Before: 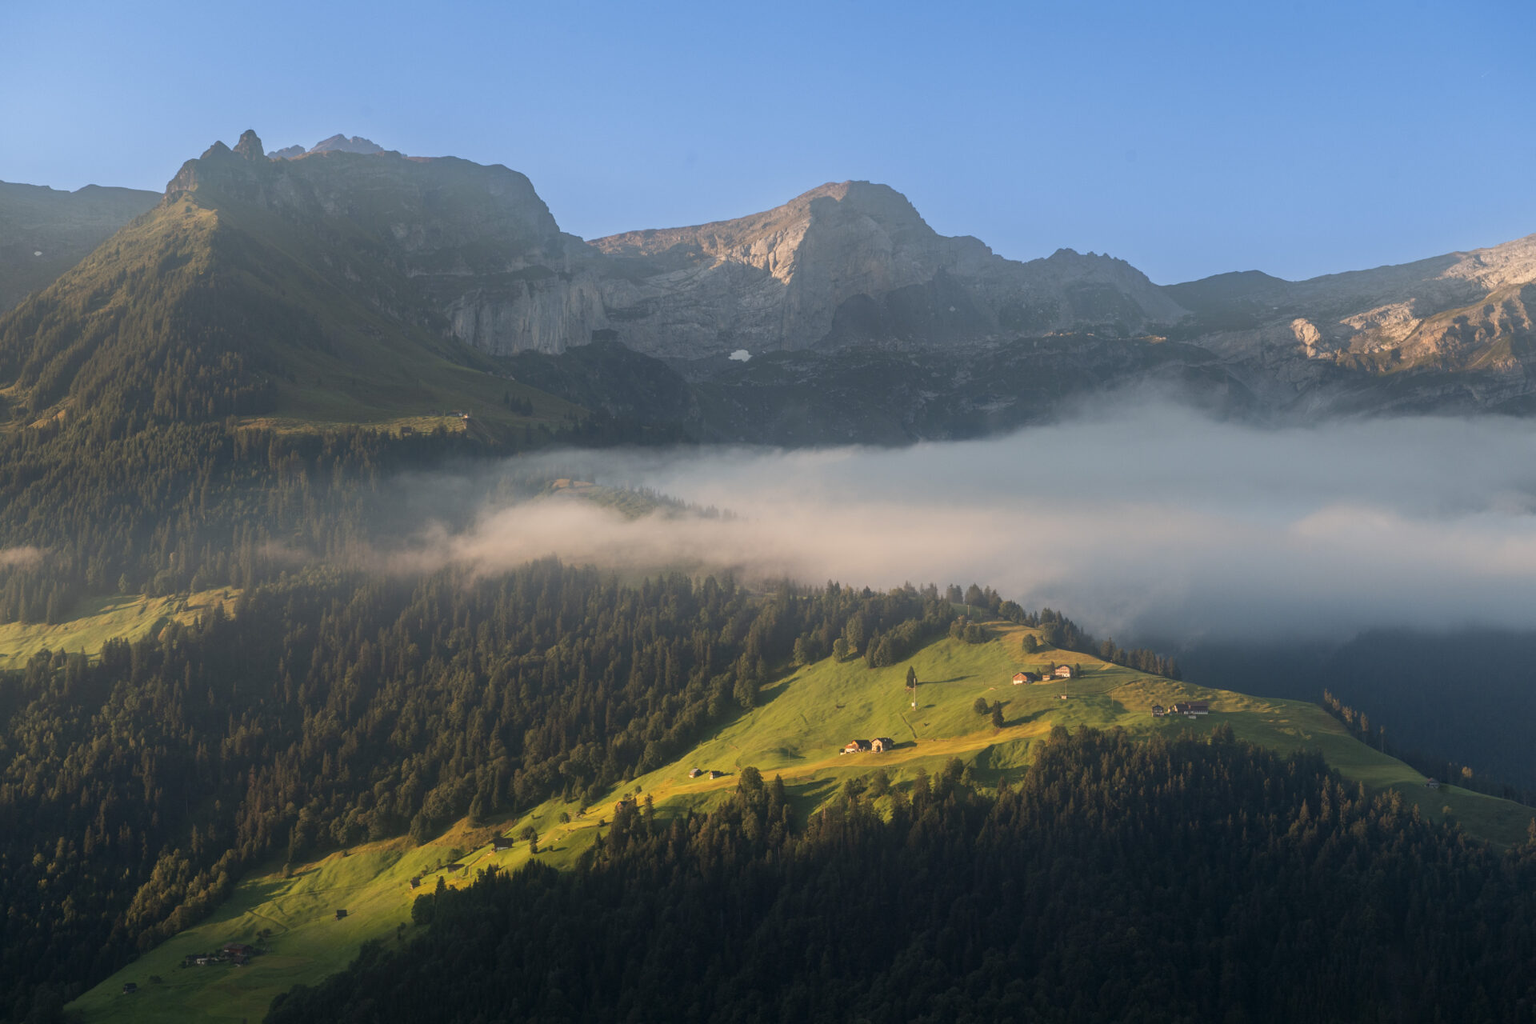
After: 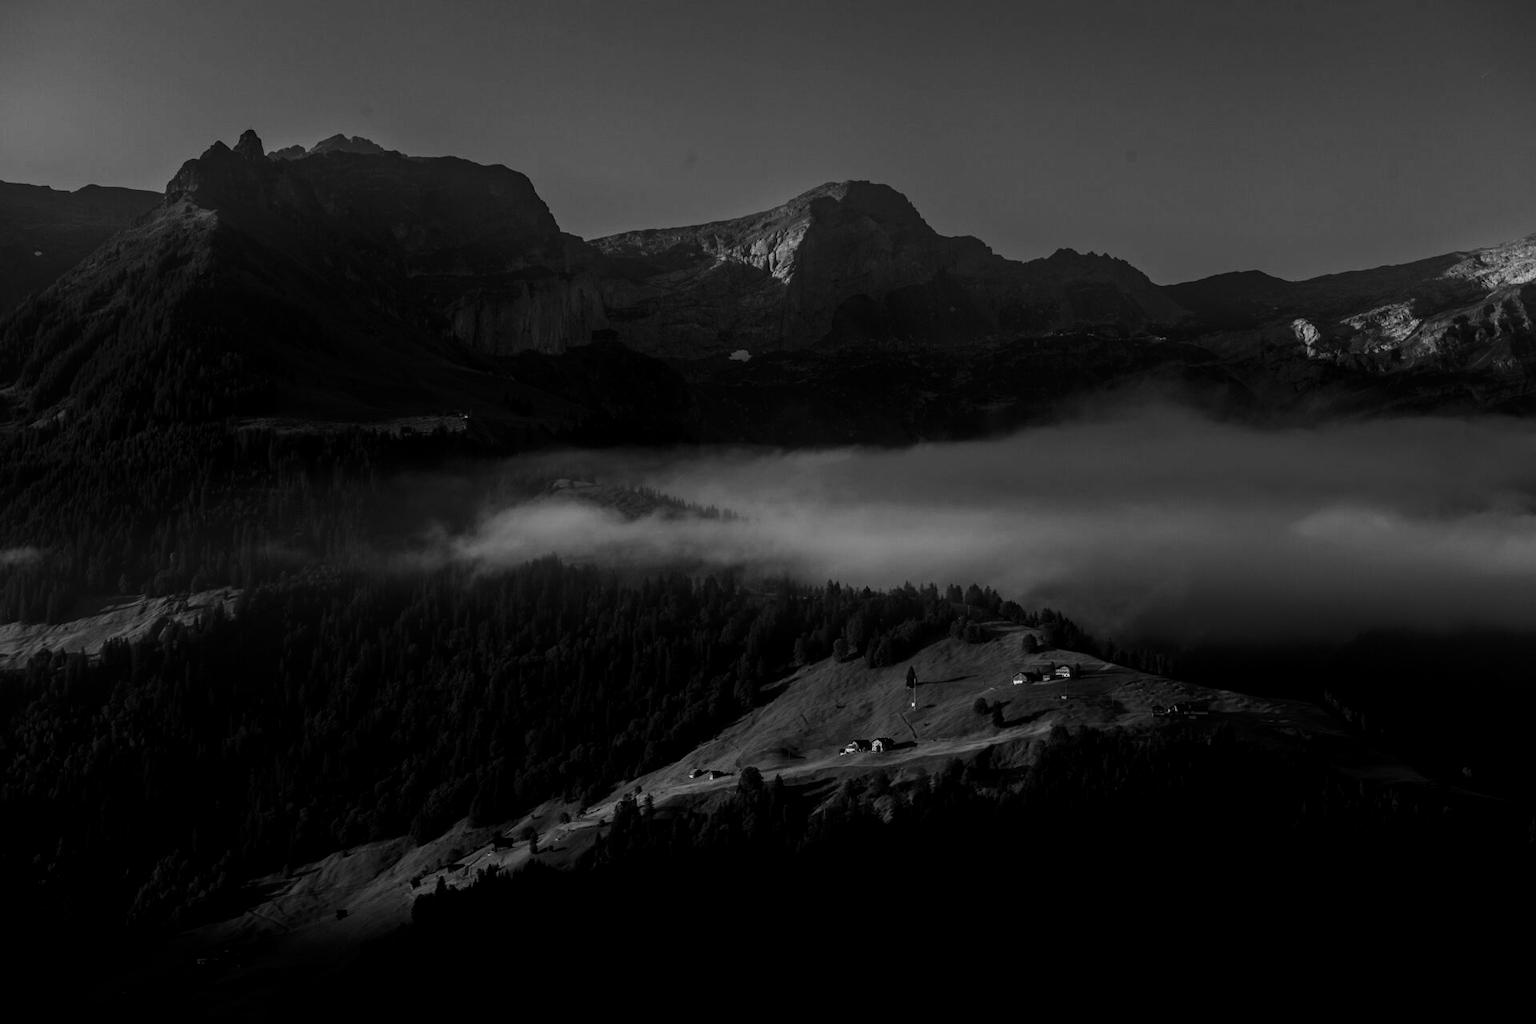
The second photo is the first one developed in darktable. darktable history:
contrast brightness saturation: contrast 0.02, brightness -1, saturation -1
local contrast: on, module defaults
